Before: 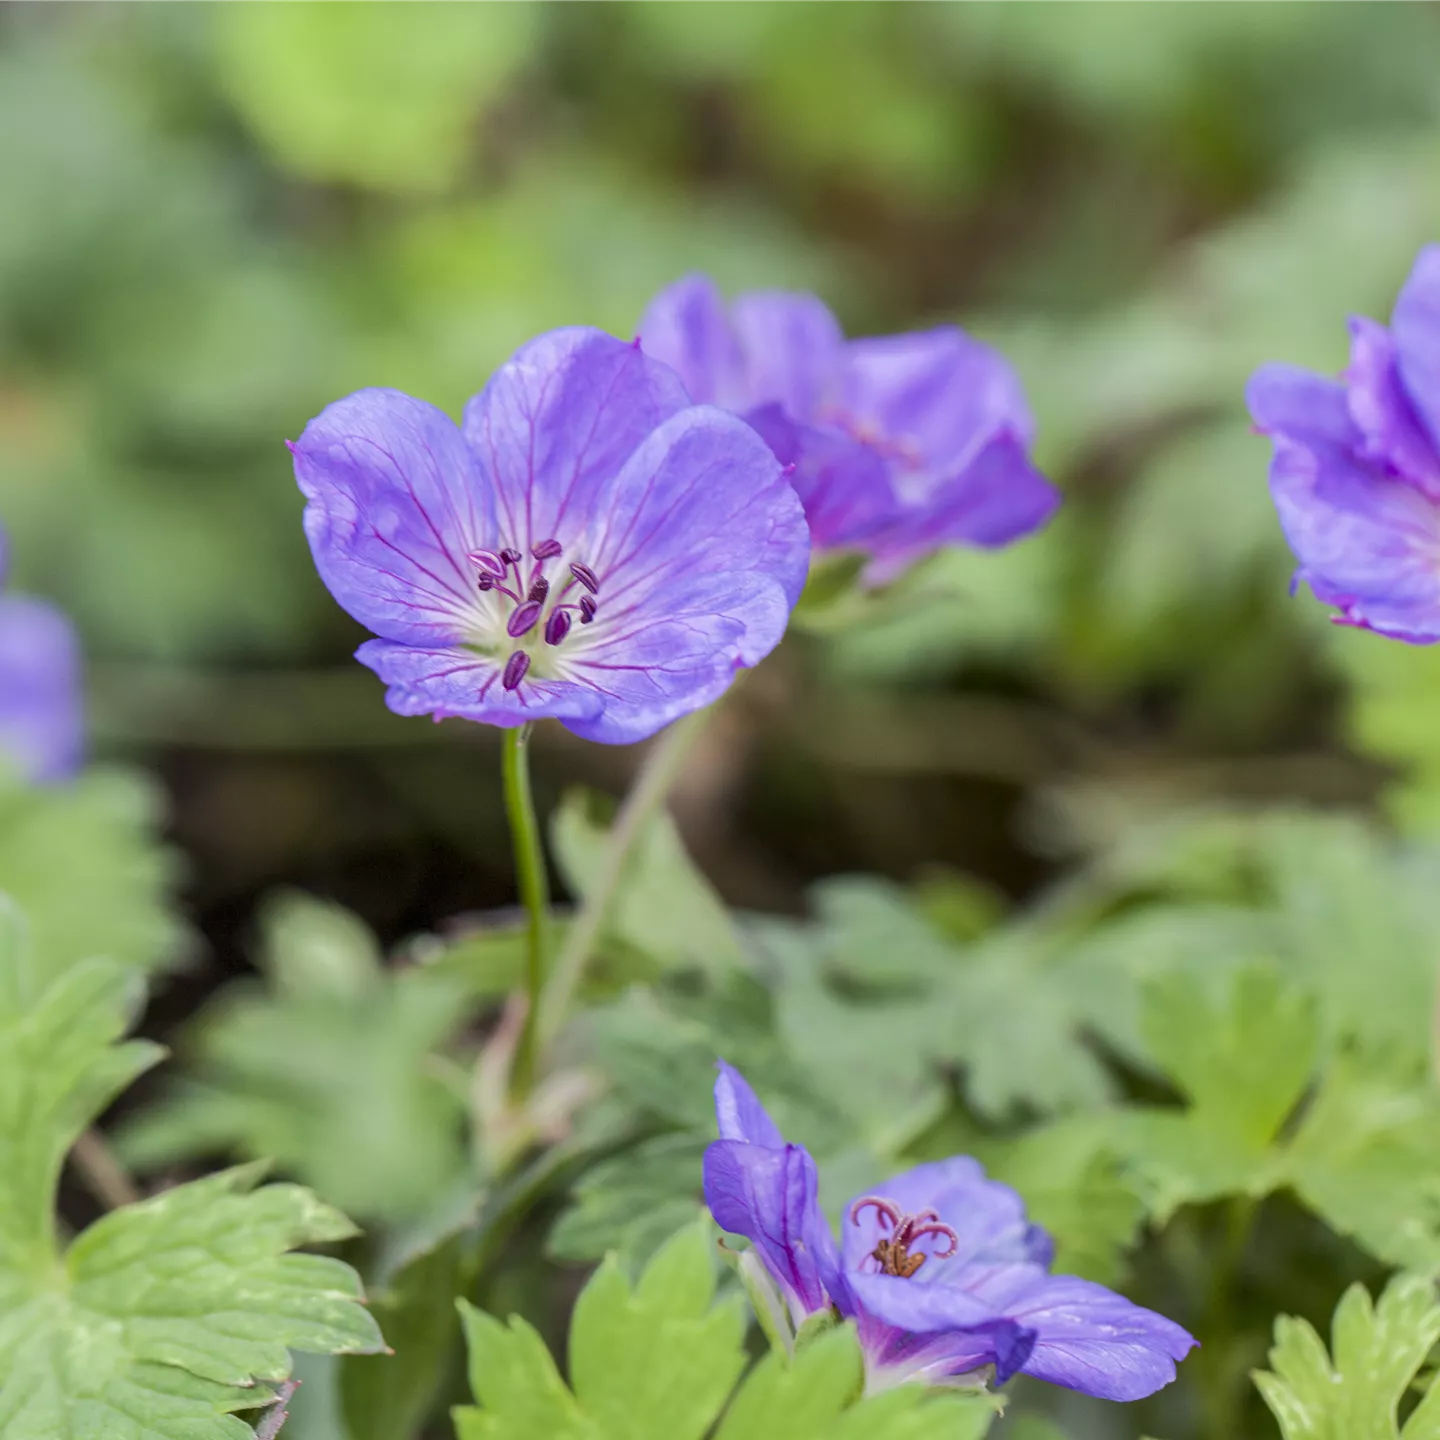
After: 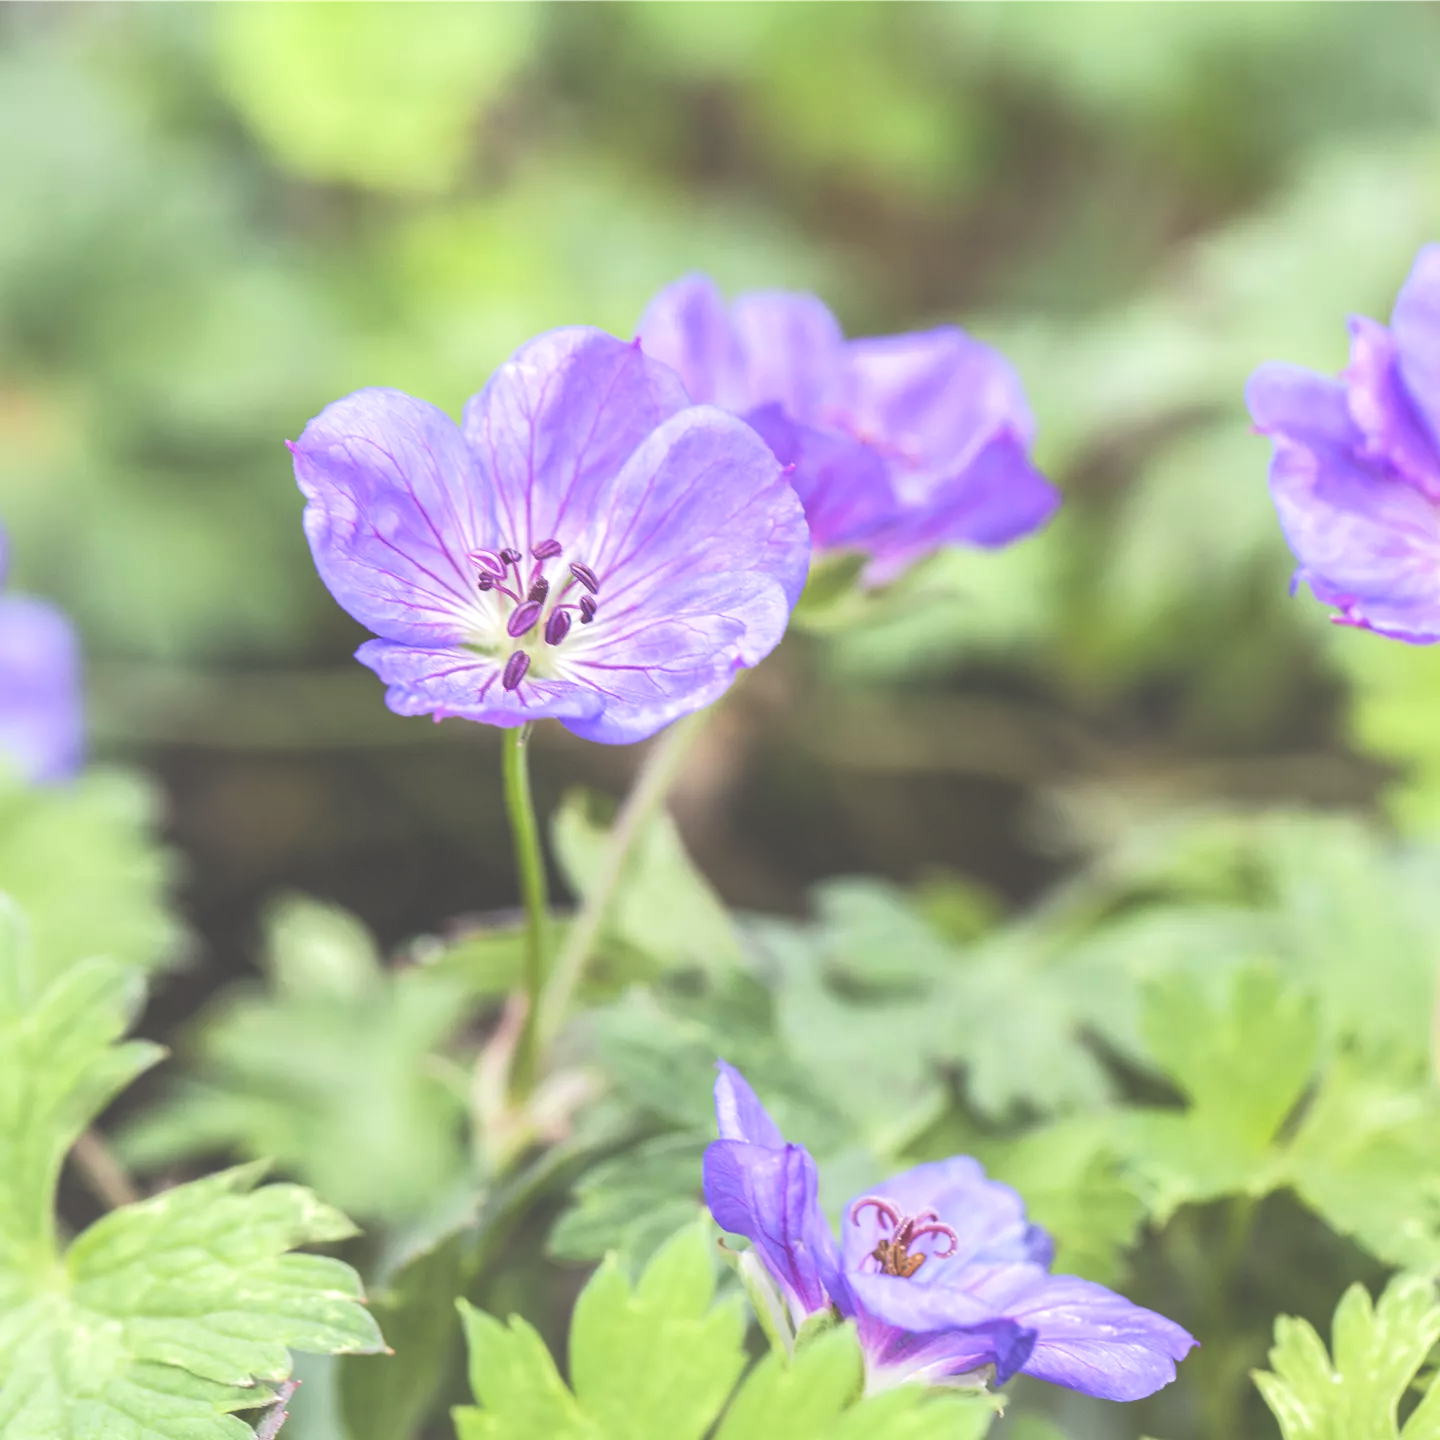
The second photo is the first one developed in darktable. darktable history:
levels: levels [0, 0.476, 0.951]
base curve: curves: ch0 [(0, 0) (0.688, 0.865) (1, 1)], preserve colors none
exposure: black level correction -0.041, exposure 0.064 EV, compensate highlight preservation false
